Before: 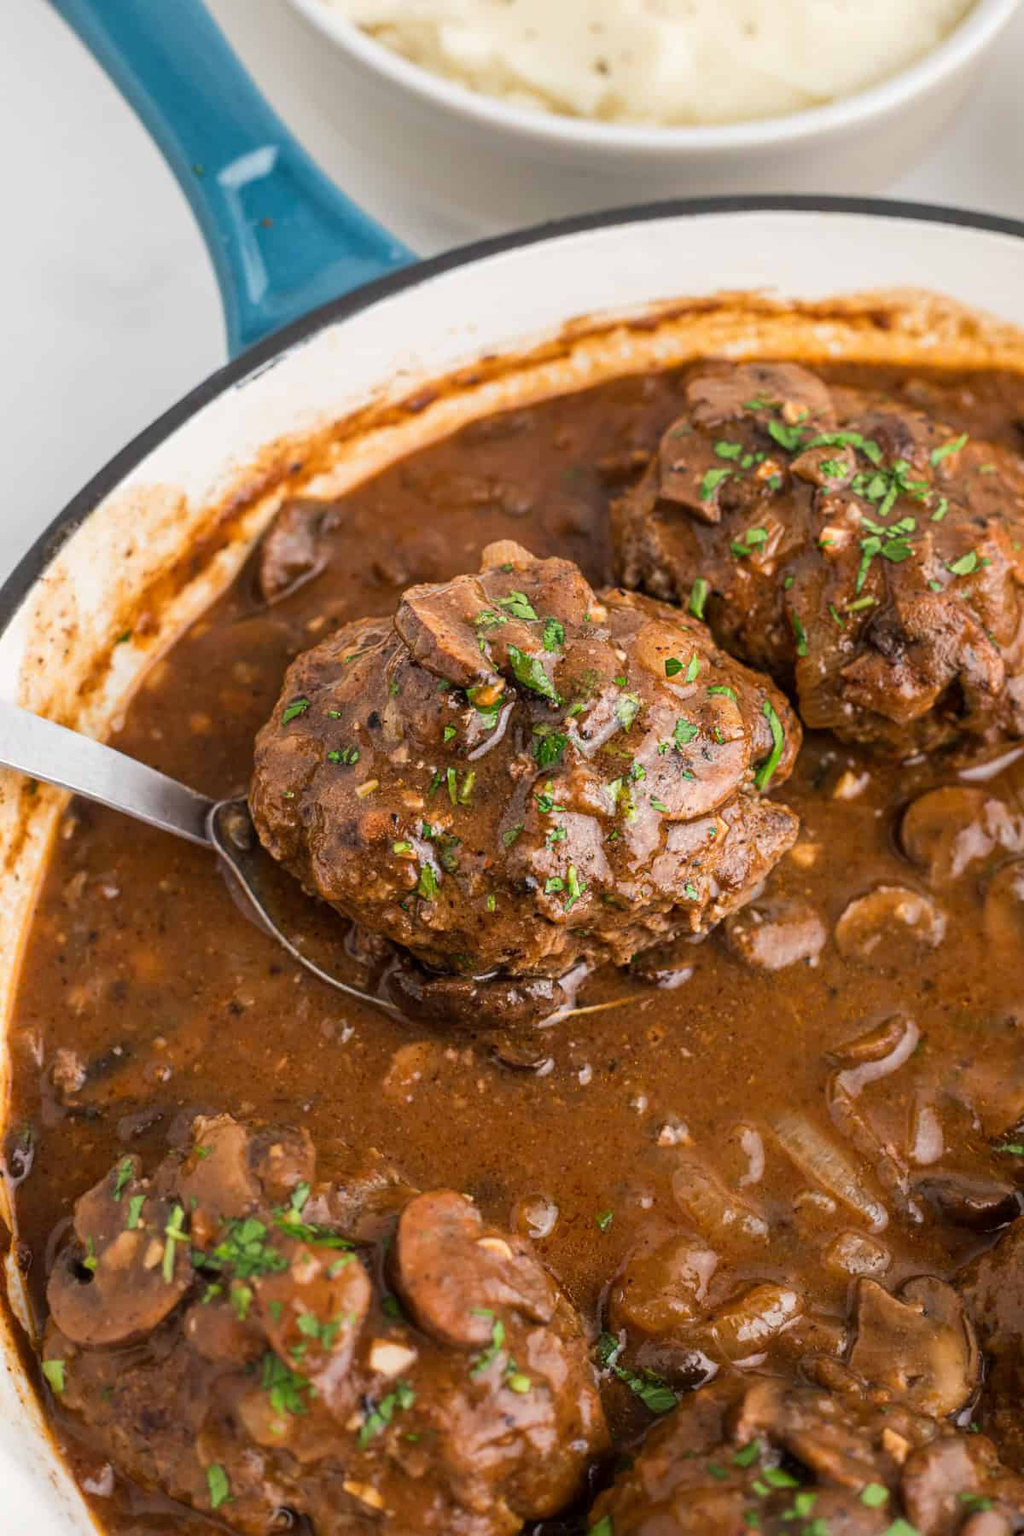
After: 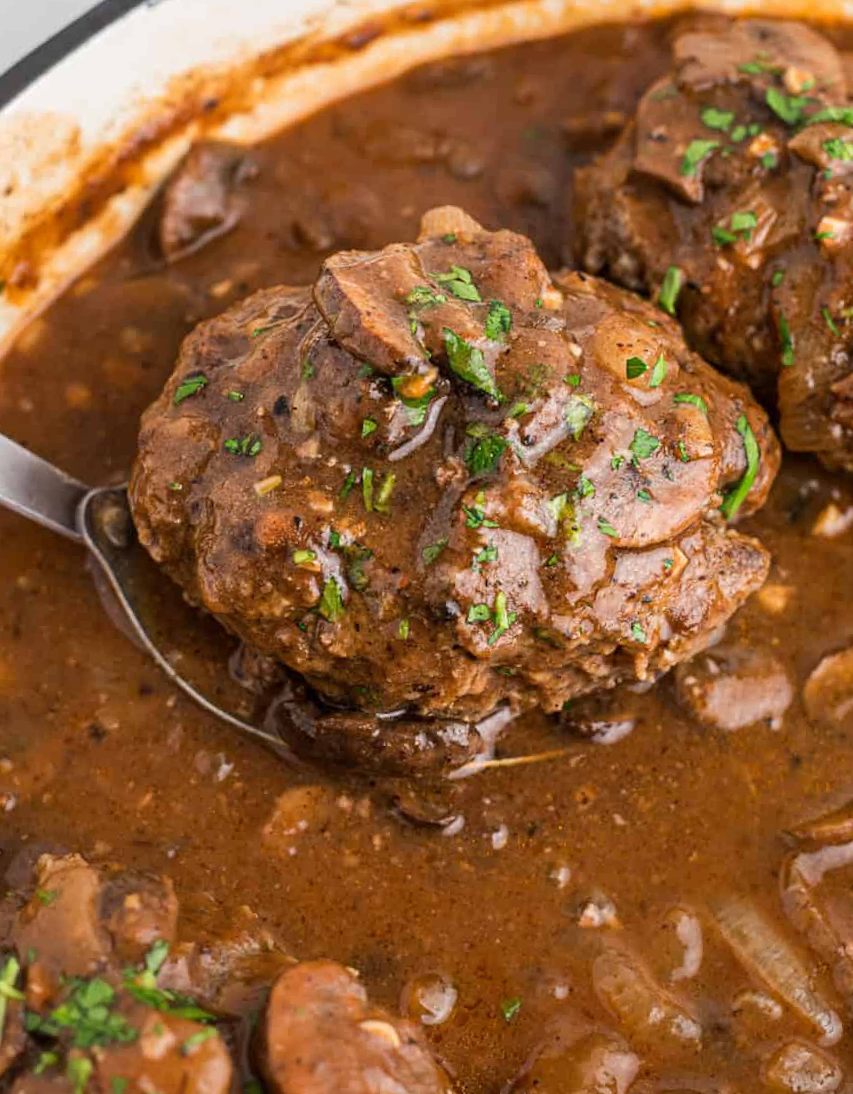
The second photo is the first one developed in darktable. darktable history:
crop and rotate: angle -3.97°, left 9.717%, top 21.071%, right 11.936%, bottom 11.95%
